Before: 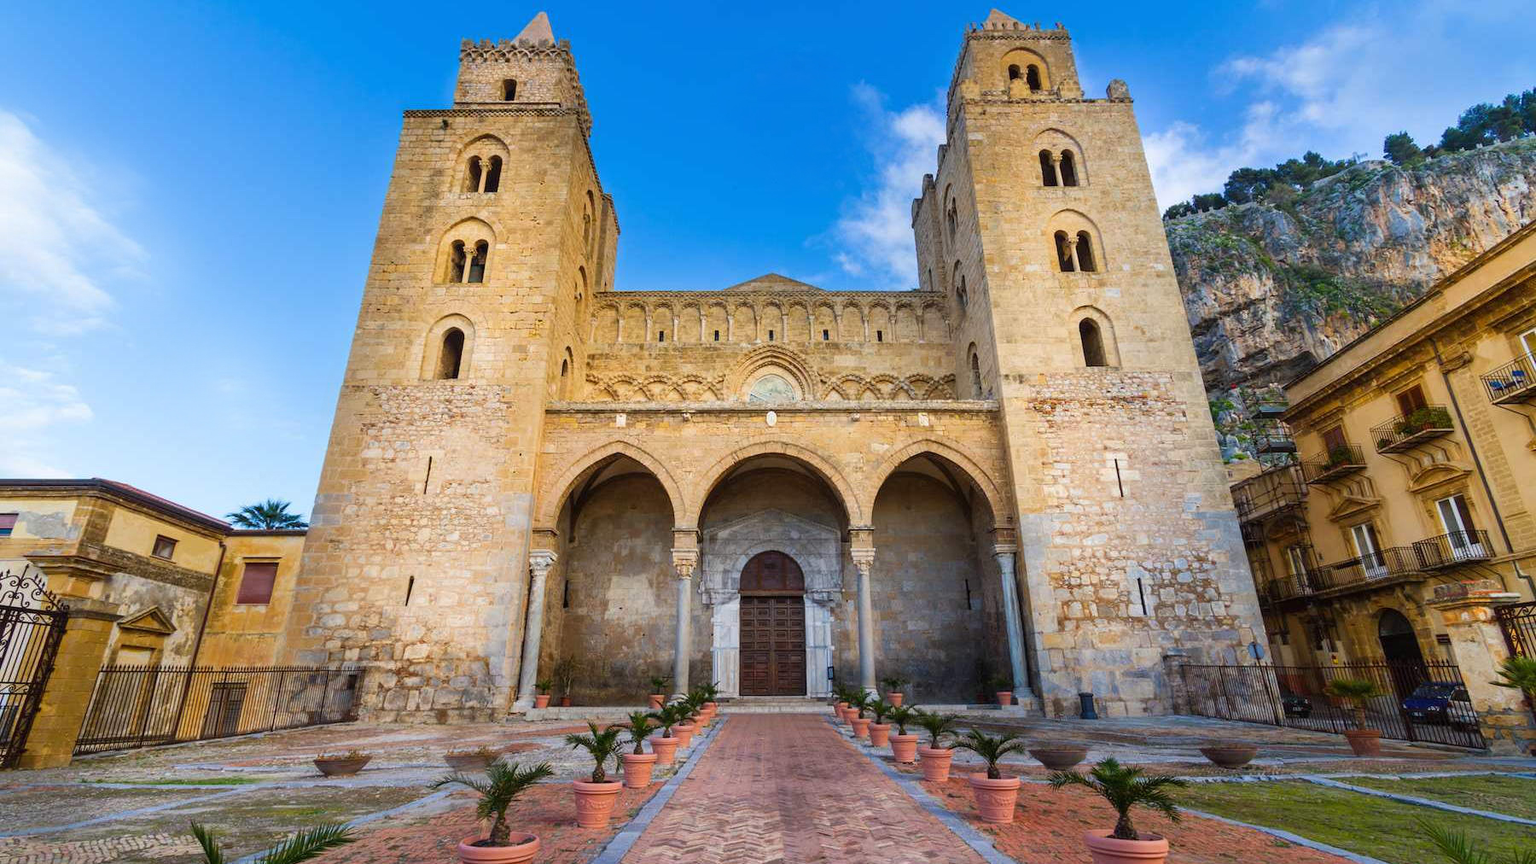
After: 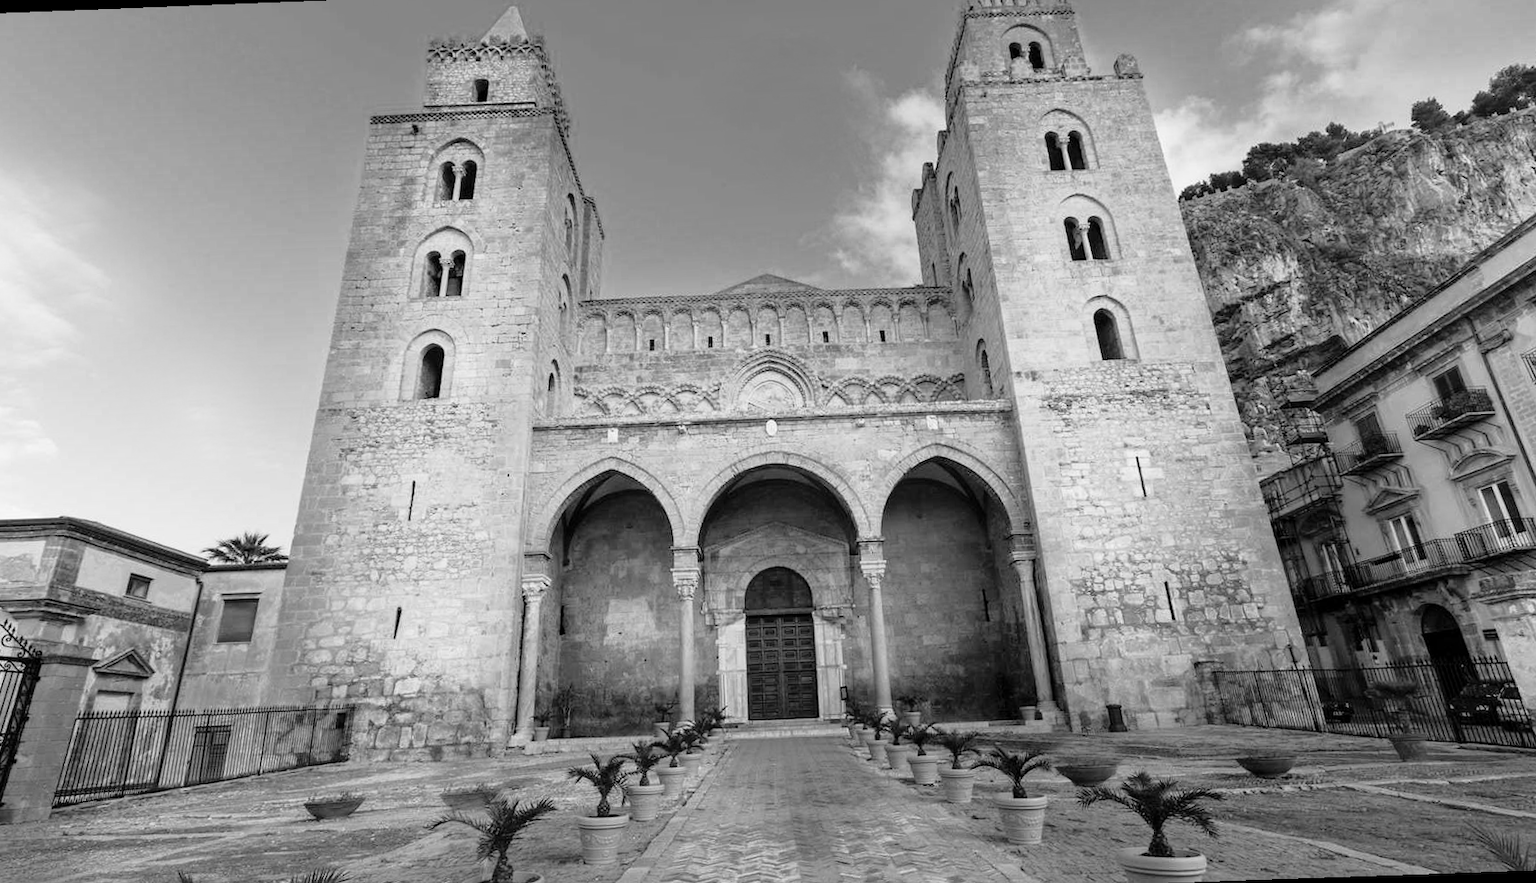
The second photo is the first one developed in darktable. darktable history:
rotate and perspective: rotation -2.12°, lens shift (vertical) 0.009, lens shift (horizontal) -0.008, automatic cropping original format, crop left 0.036, crop right 0.964, crop top 0.05, crop bottom 0.959
tone curve: curves: ch0 [(0.024, 0) (0.075, 0.034) (0.145, 0.098) (0.257, 0.259) (0.408, 0.45) (0.611, 0.64) (0.81, 0.857) (1, 1)]; ch1 [(0, 0) (0.287, 0.198) (0.501, 0.506) (0.56, 0.57) (0.712, 0.777) (0.976, 0.992)]; ch2 [(0, 0) (0.5, 0.5) (0.523, 0.552) (0.59, 0.603) (0.681, 0.754) (1, 1)], color space Lab, independent channels, preserve colors none
monochrome: on, module defaults
